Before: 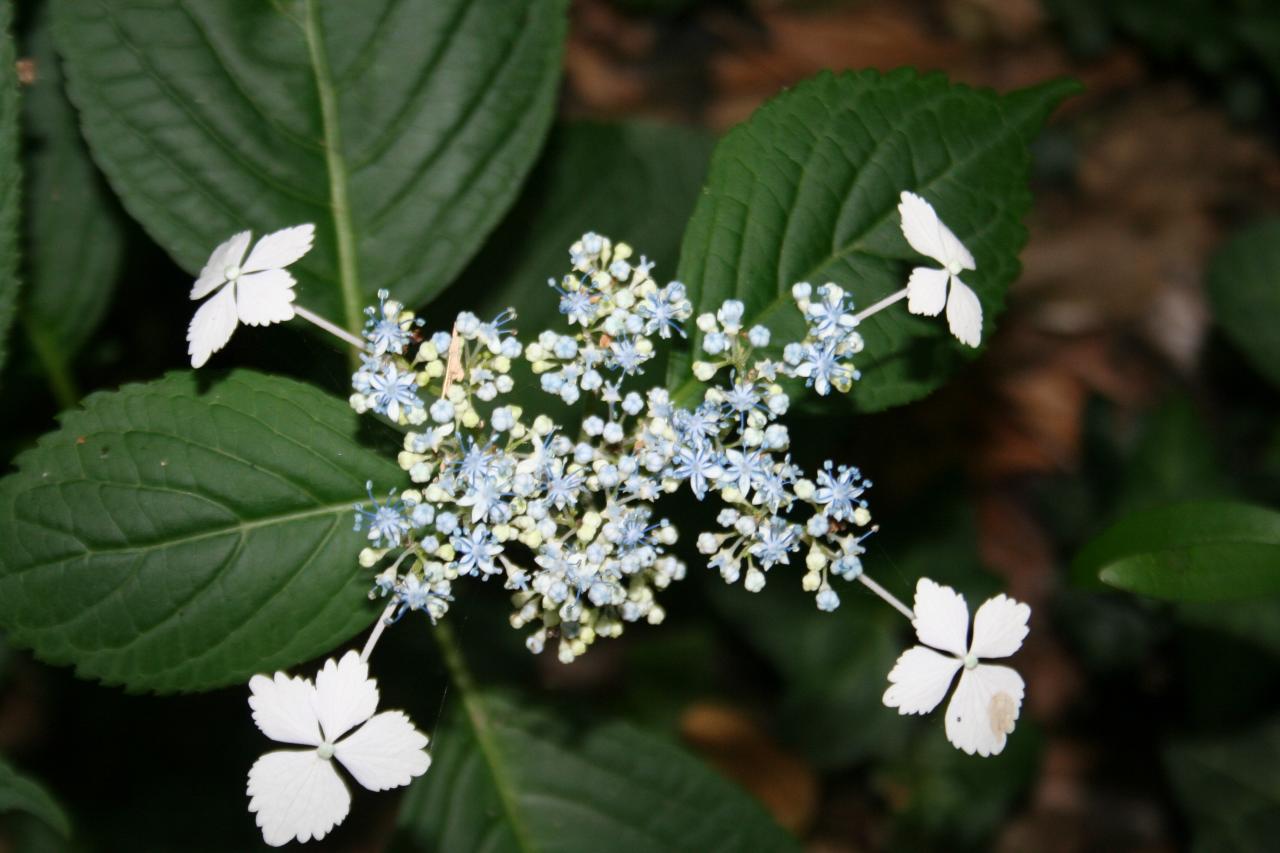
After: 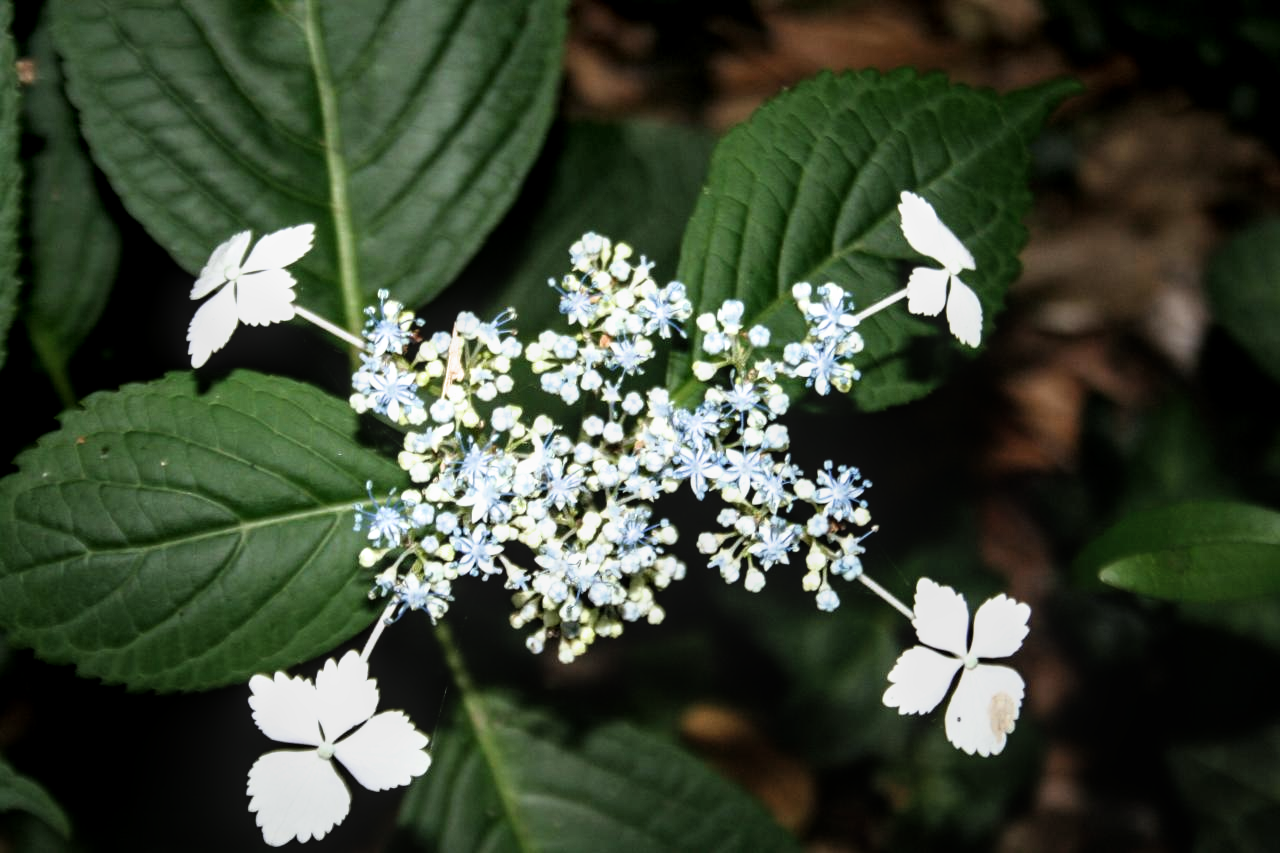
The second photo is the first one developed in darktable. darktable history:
filmic rgb: white relative exposure 2.34 EV, hardness 6.59
local contrast: on, module defaults
exposure: exposure 0.258 EV
white balance: red 0.978, blue 0.999
